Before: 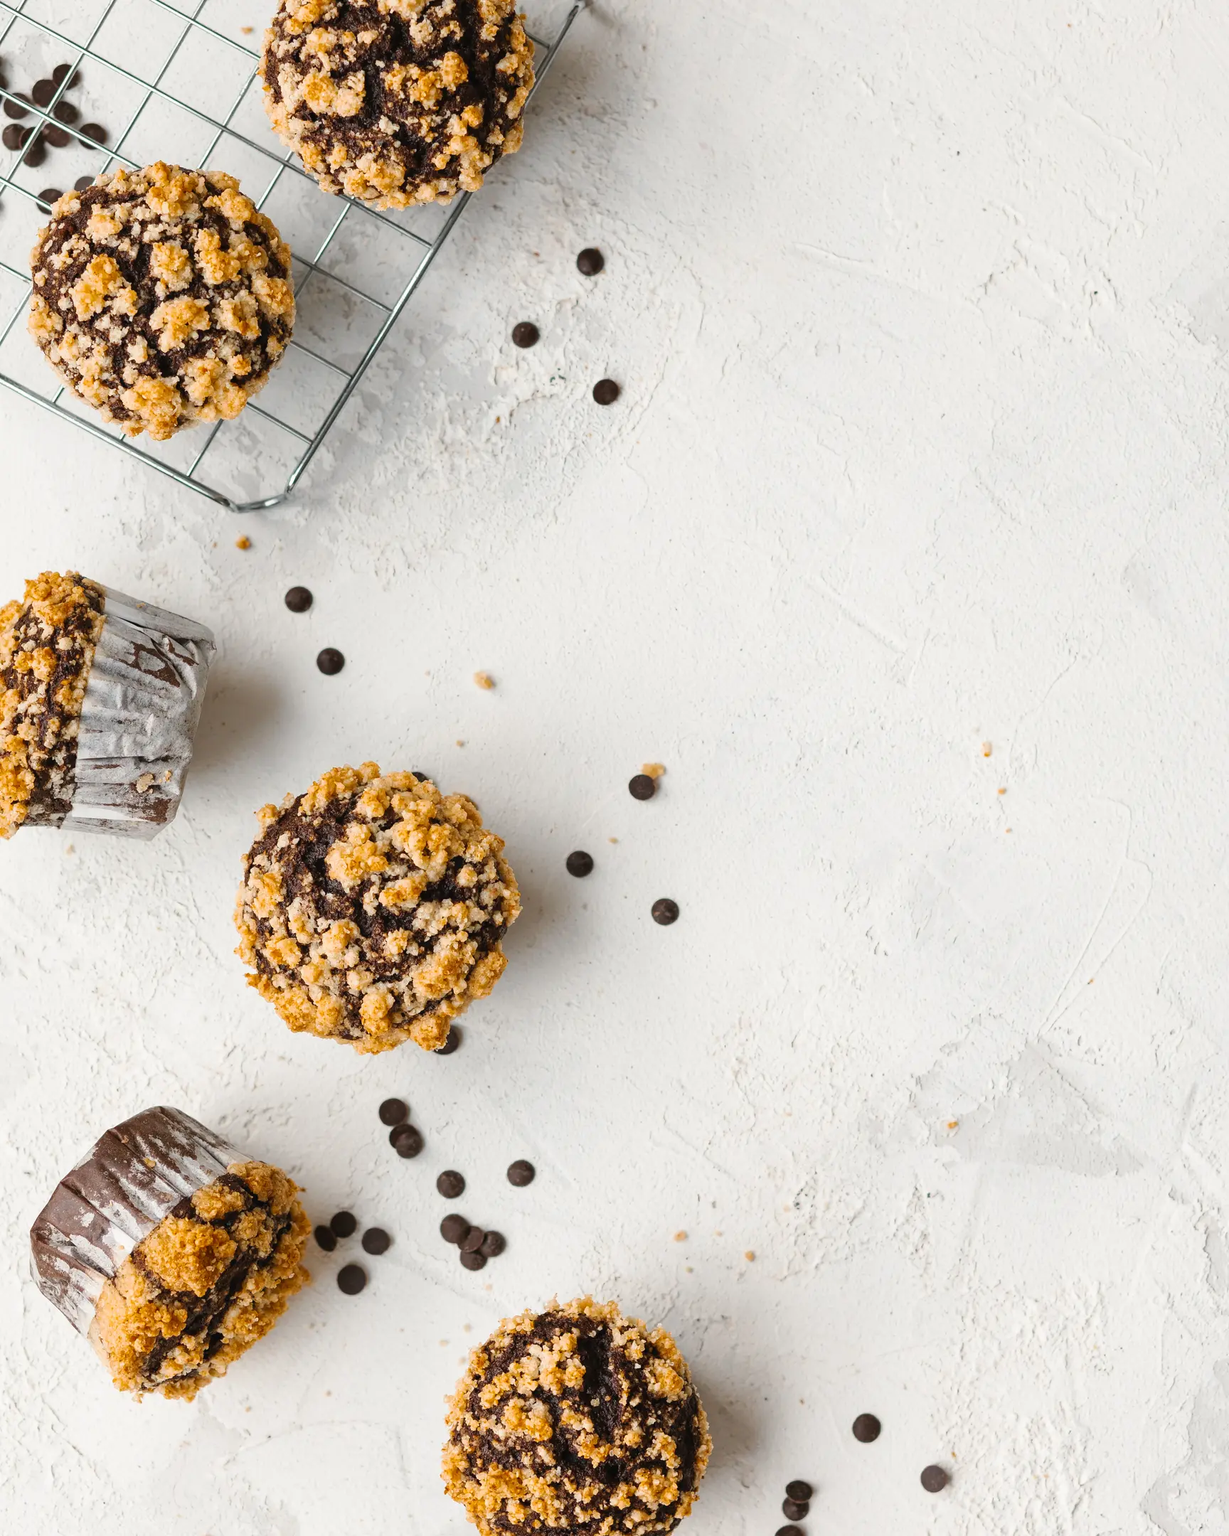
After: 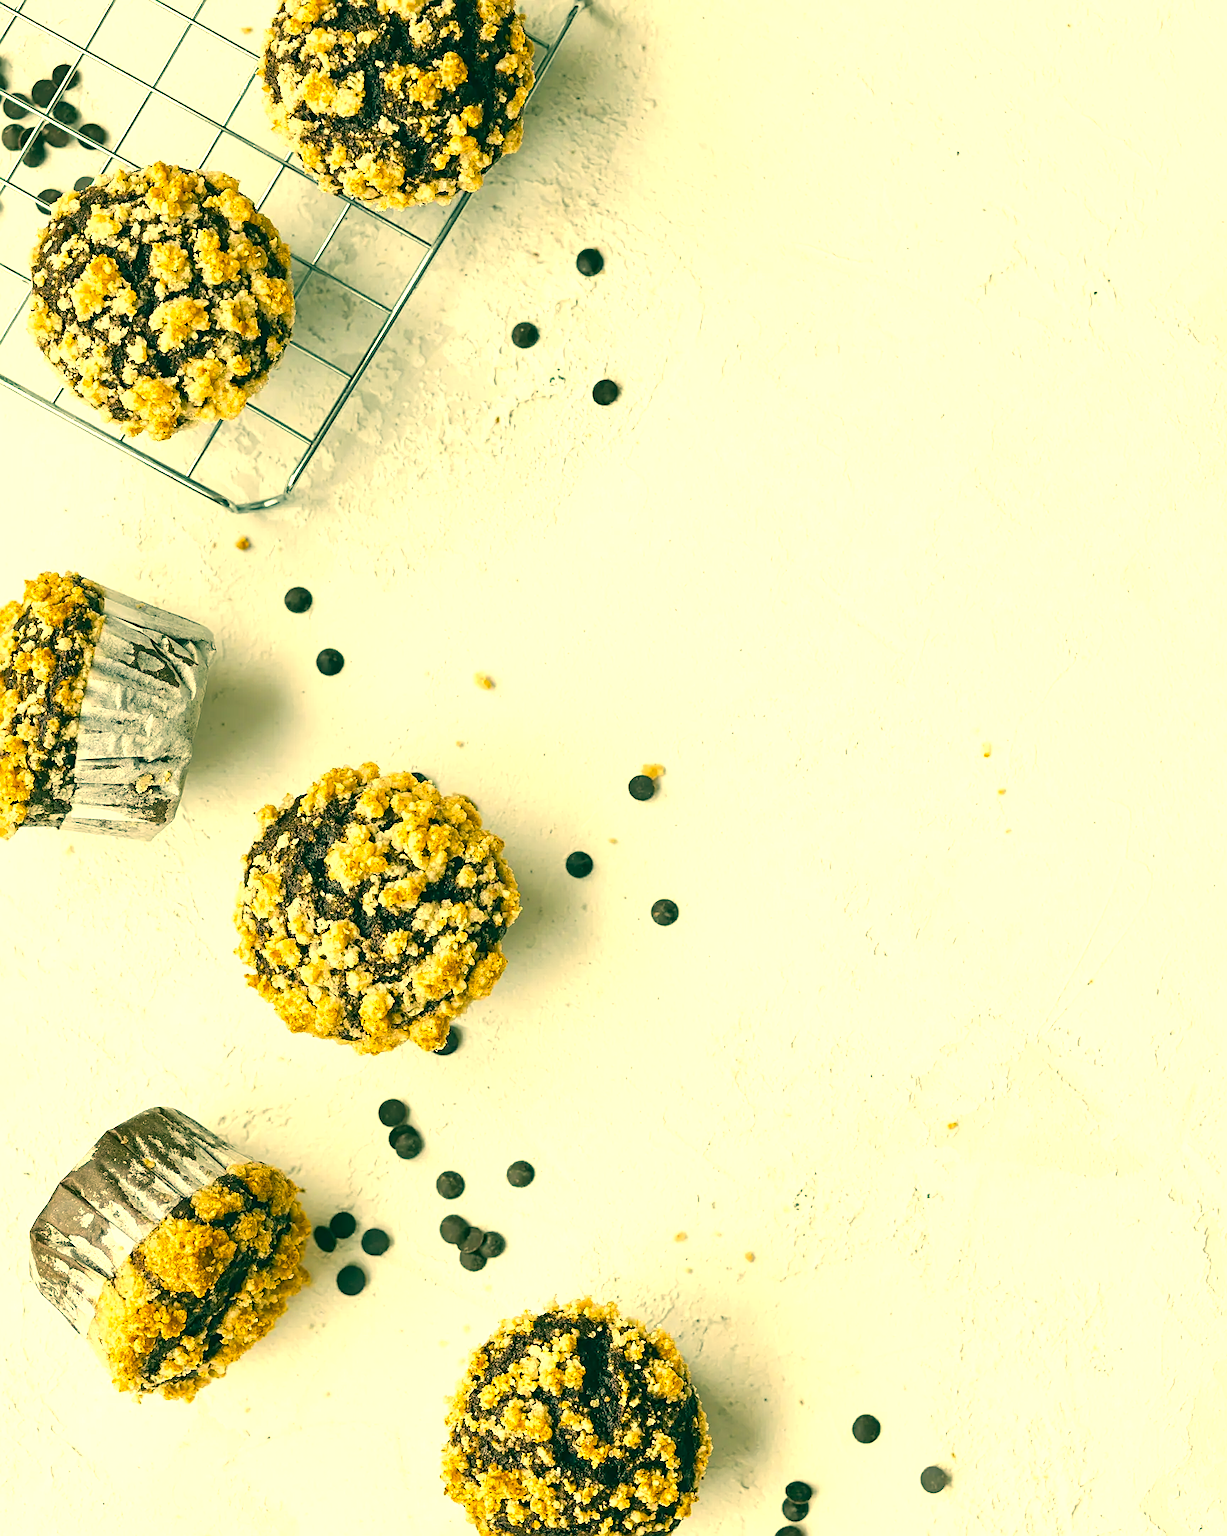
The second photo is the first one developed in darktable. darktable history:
color correction: highlights a* 2.18, highlights b* 34.21, shadows a* -36.25, shadows b* -5.43
sharpen: on, module defaults
crop and rotate: left 0.09%, bottom 0.008%
exposure: black level correction 0, exposure 0.702 EV, compensate highlight preservation false
tone equalizer: edges refinement/feathering 500, mask exposure compensation -1.57 EV, preserve details no
